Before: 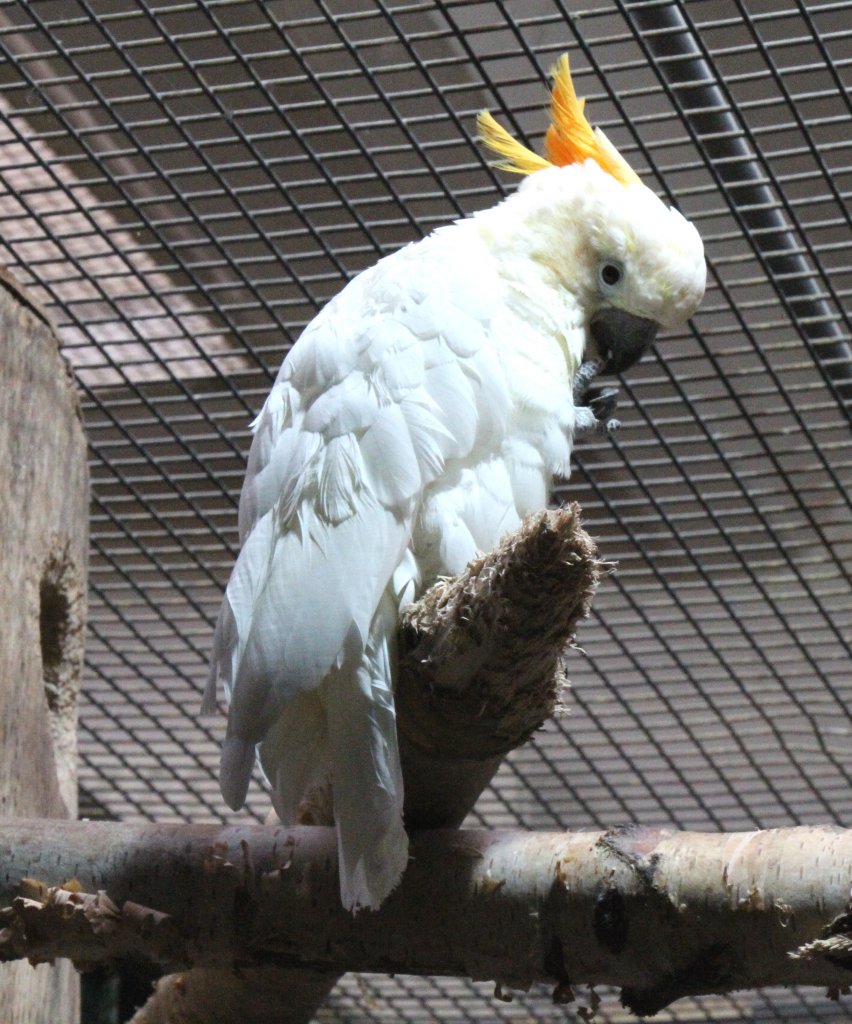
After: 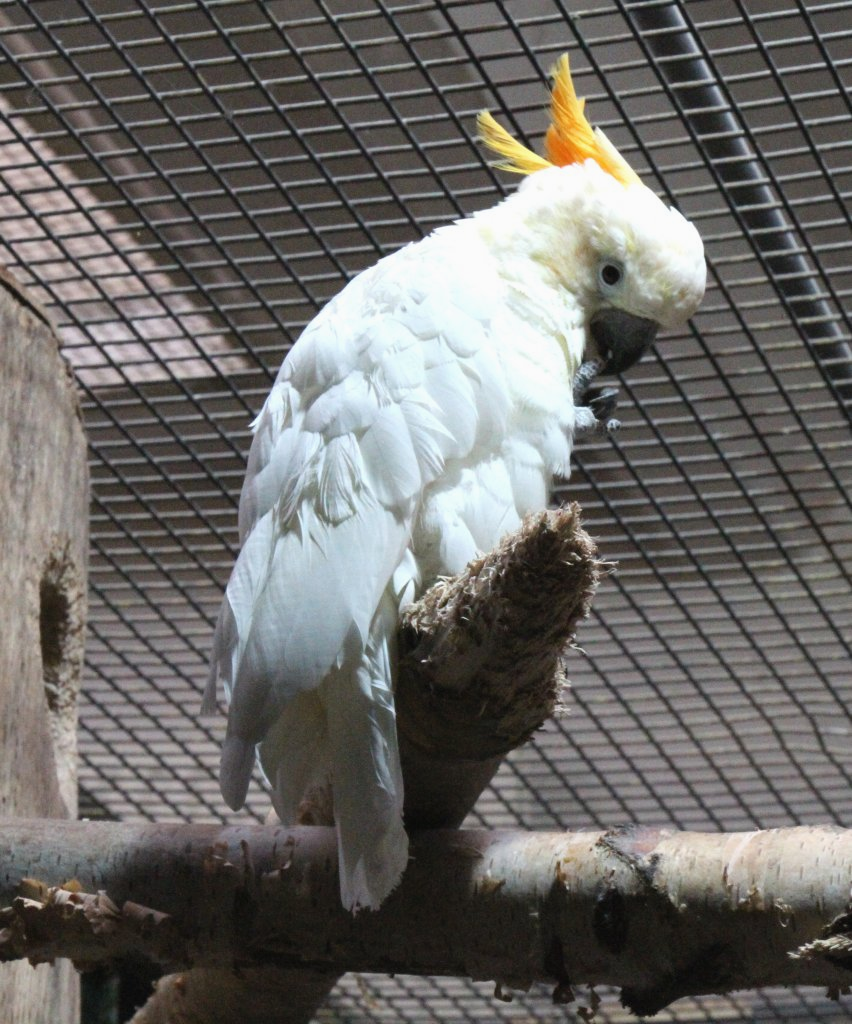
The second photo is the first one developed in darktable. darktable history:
exposure: exposure -0.052 EV, compensate highlight preservation false
